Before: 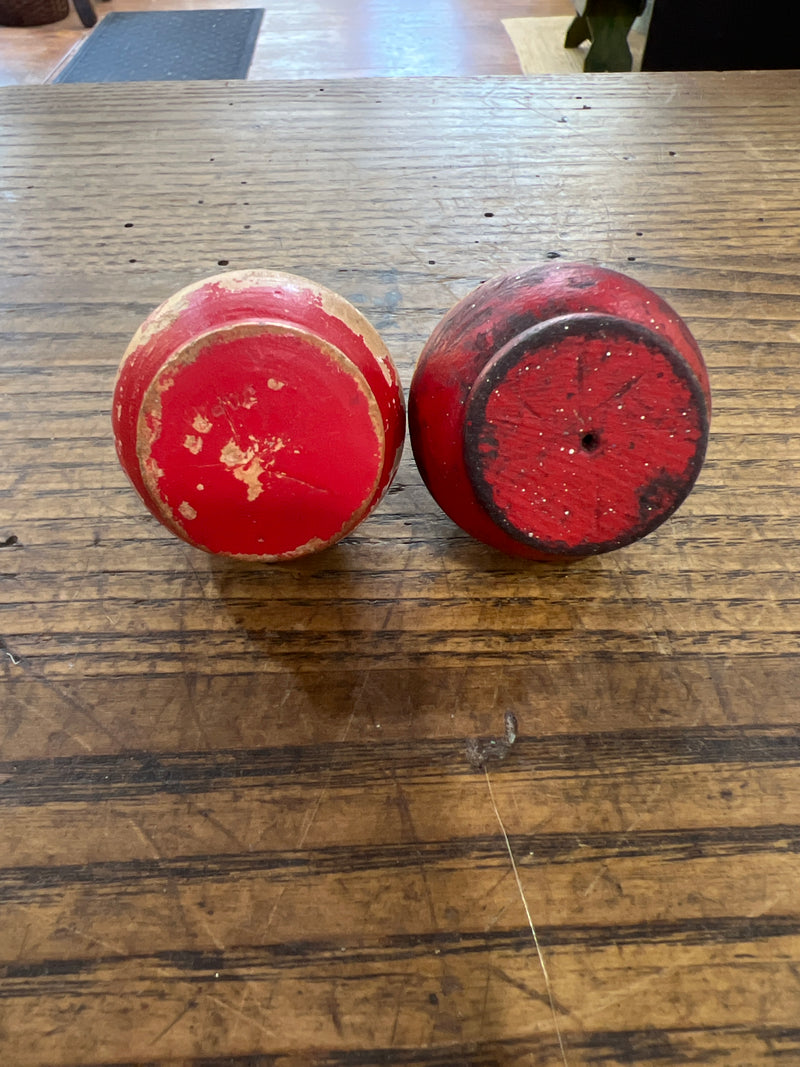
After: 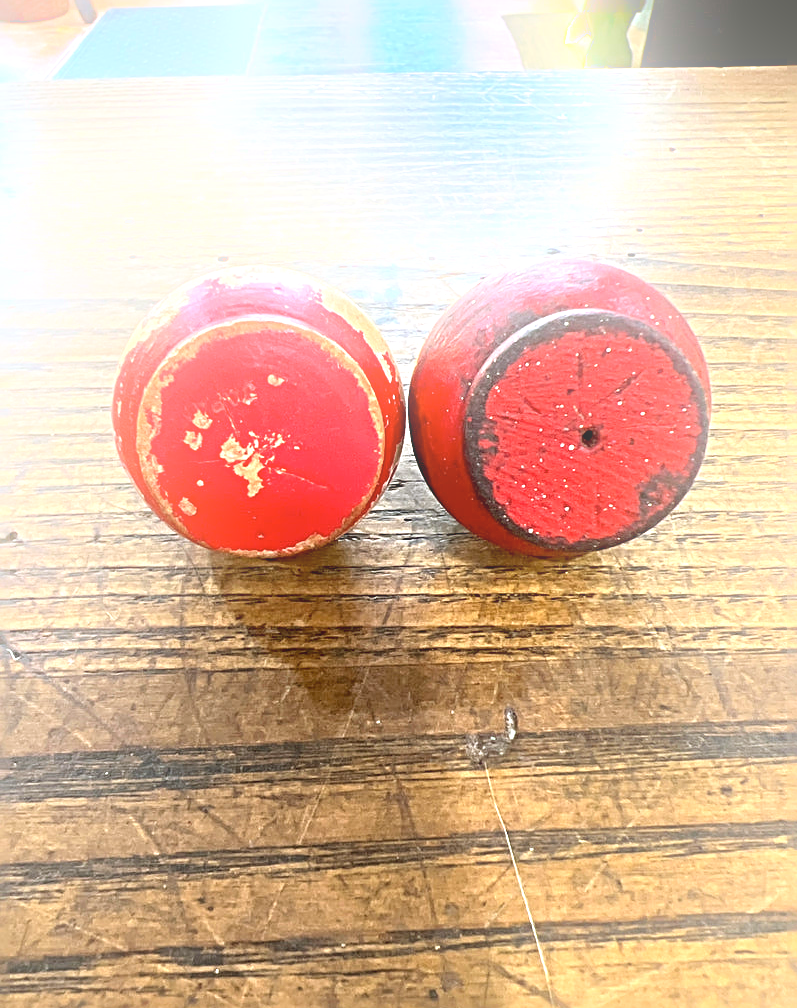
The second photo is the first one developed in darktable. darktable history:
exposure: black level correction 0.001, exposure 1.3 EV, compensate highlight preservation false
color calibration: illuminant as shot in camera, x 0.358, y 0.373, temperature 4628.91 K
bloom: on, module defaults
crop: top 0.448%, right 0.264%, bottom 5.045%
sharpen: radius 3.69, amount 0.928
color balance: mode lift, gamma, gain (sRGB), lift [1.04, 1, 1, 0.97], gamma [1.01, 1, 1, 0.97], gain [0.96, 1, 1, 0.97]
